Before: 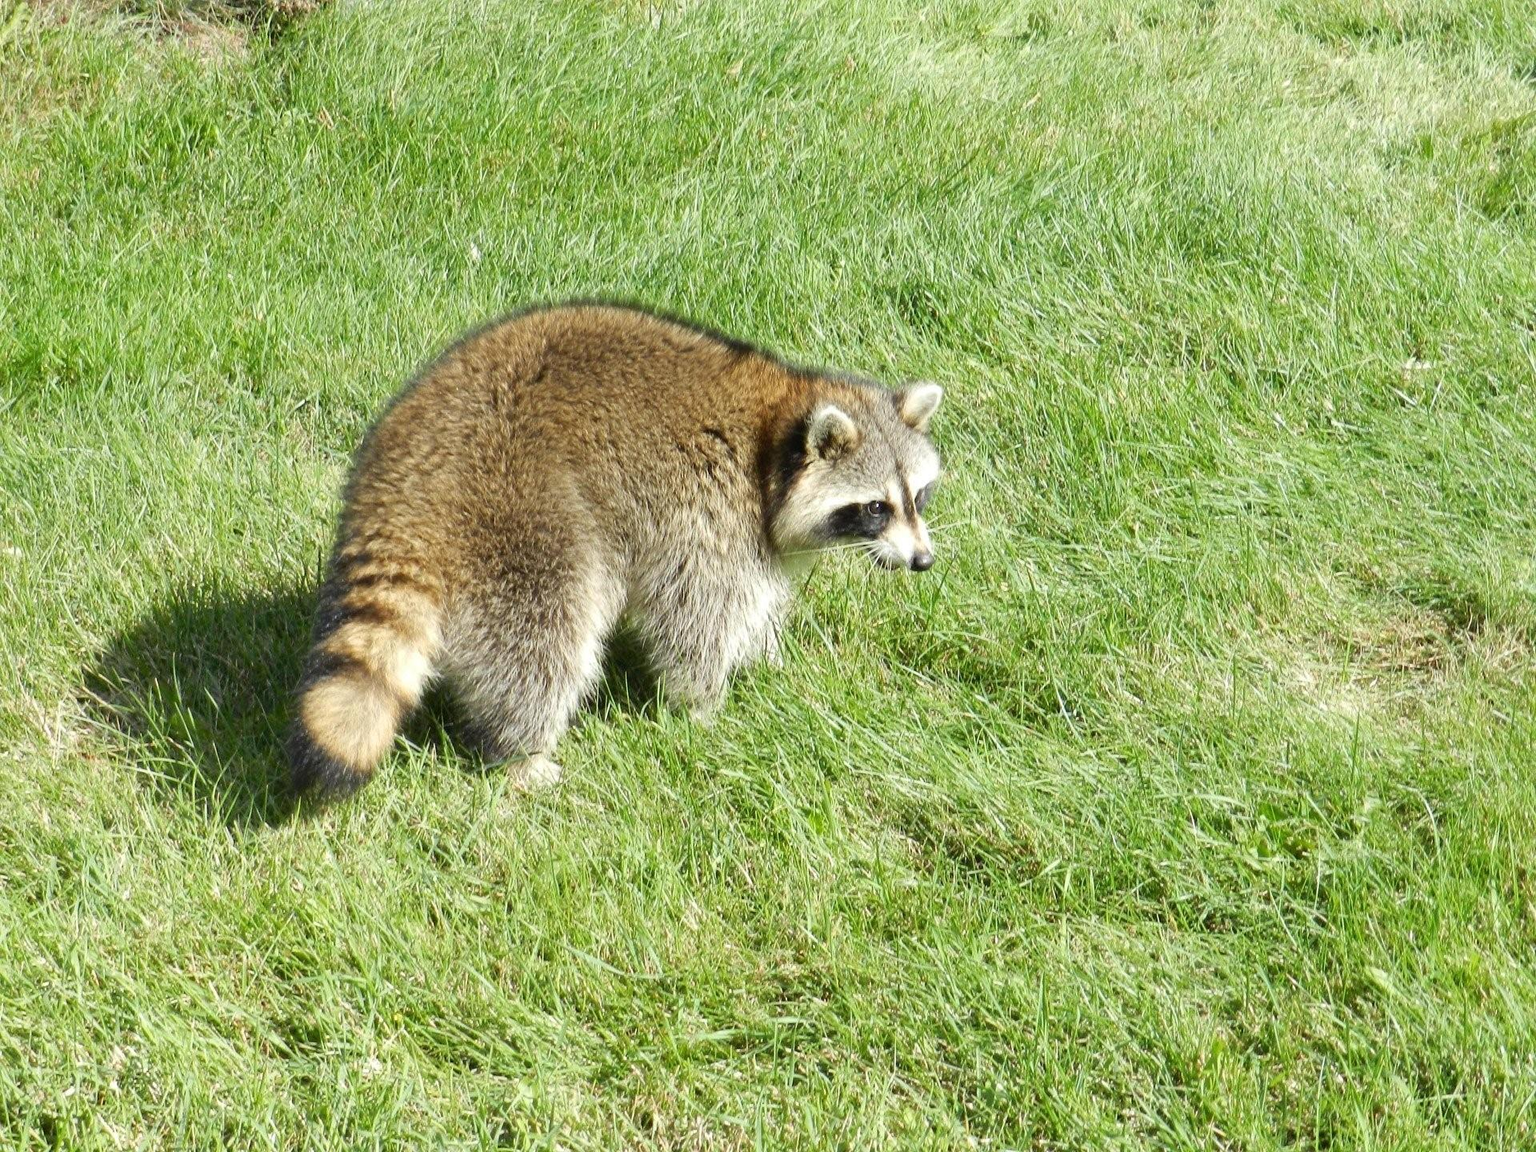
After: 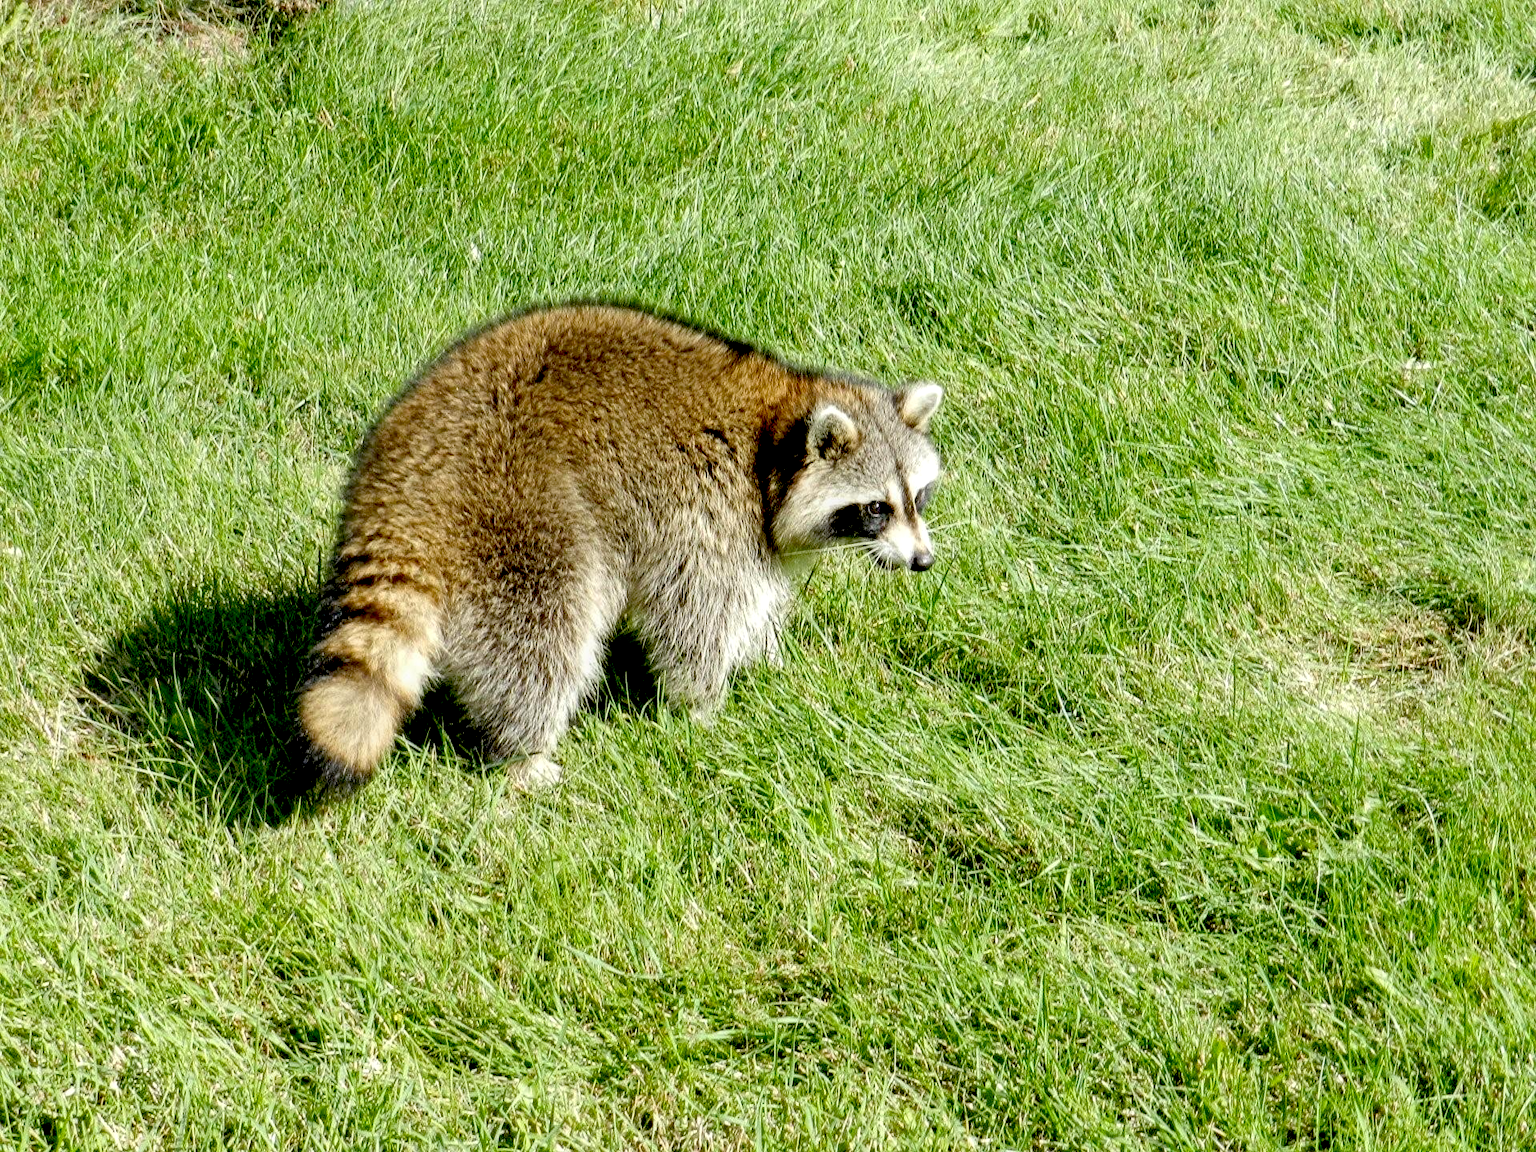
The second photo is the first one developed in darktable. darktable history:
exposure: black level correction 0.047, exposure 0.012 EV, compensate highlight preservation false
local contrast: on, module defaults
